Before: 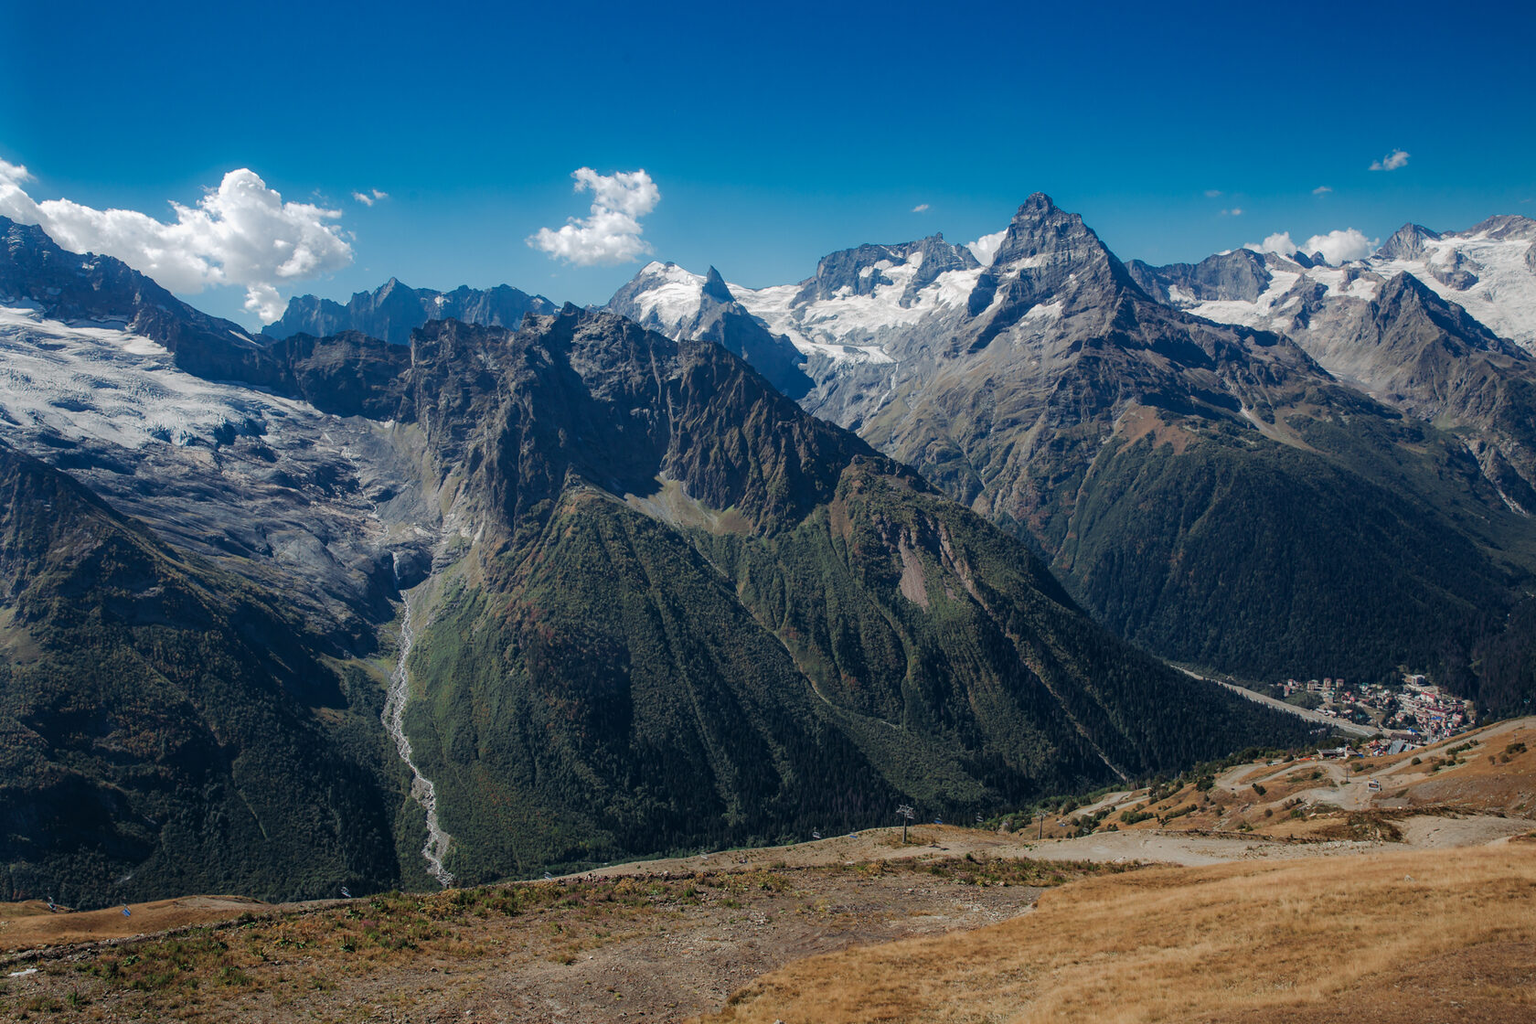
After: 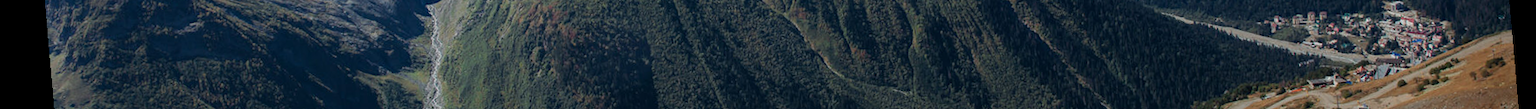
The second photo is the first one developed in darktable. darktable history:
rotate and perspective: rotation -4.98°, automatic cropping off
crop and rotate: top 59.084%, bottom 30.916%
white balance: red 0.986, blue 1.01
